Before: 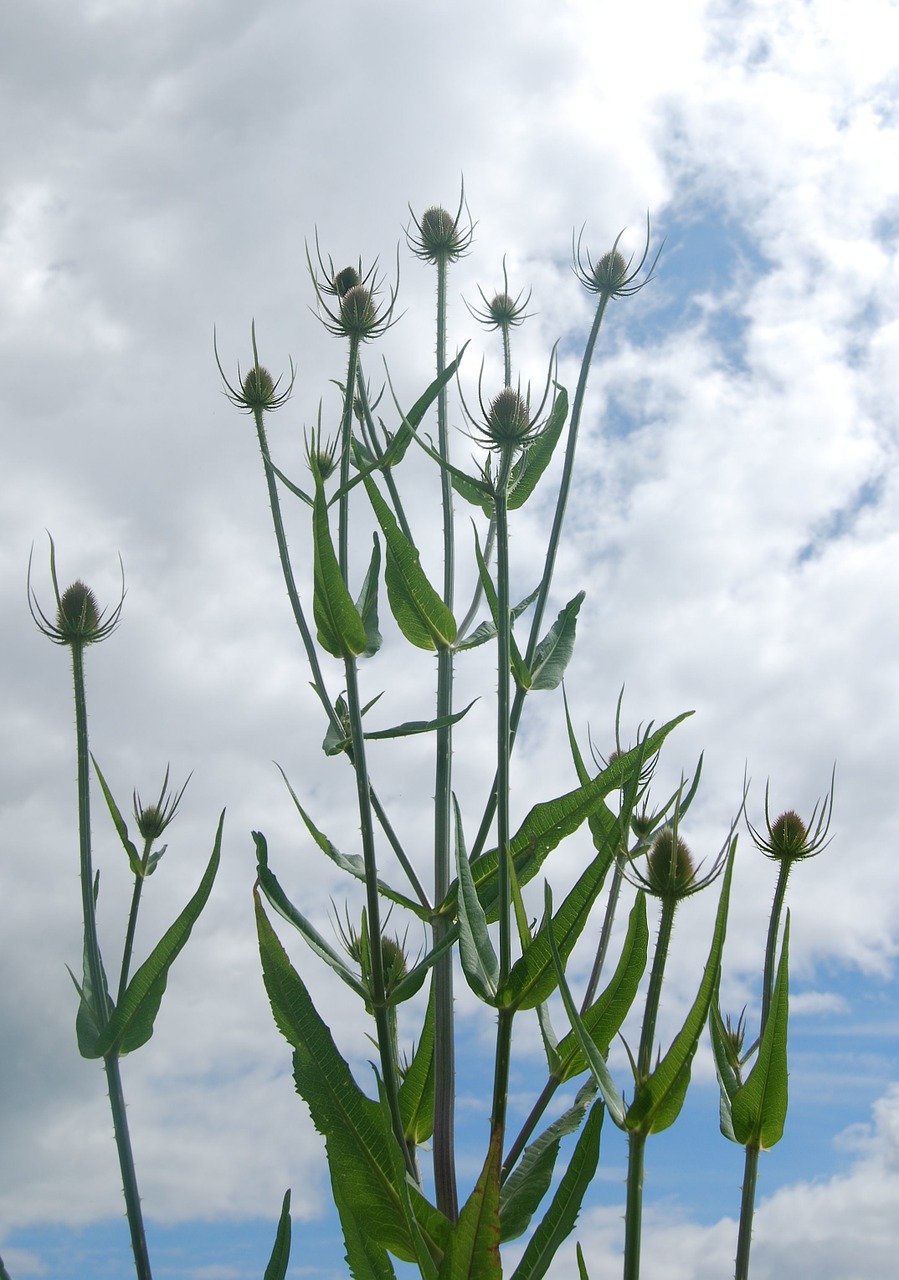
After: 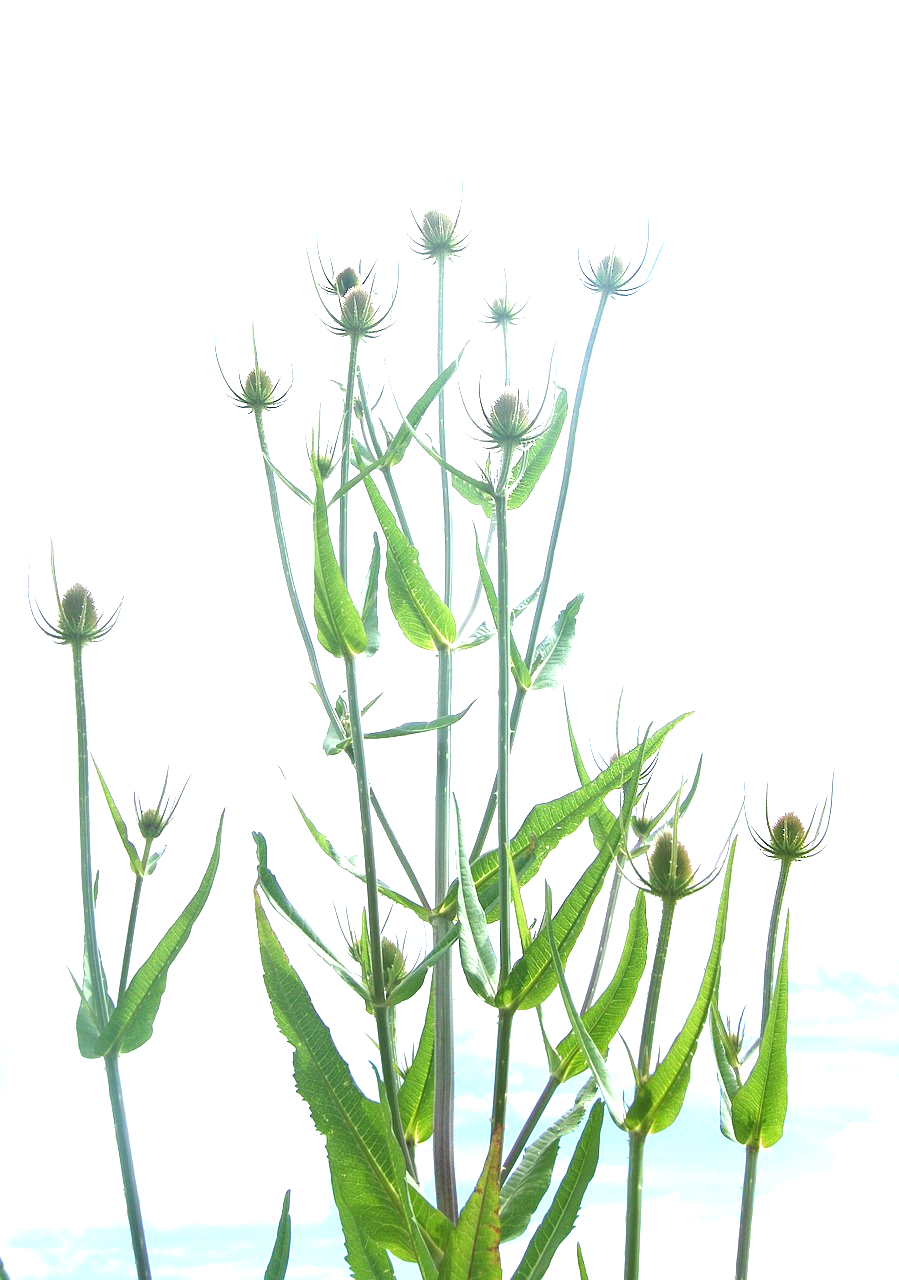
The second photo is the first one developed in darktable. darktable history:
exposure: exposure 2.236 EV, compensate highlight preservation false
